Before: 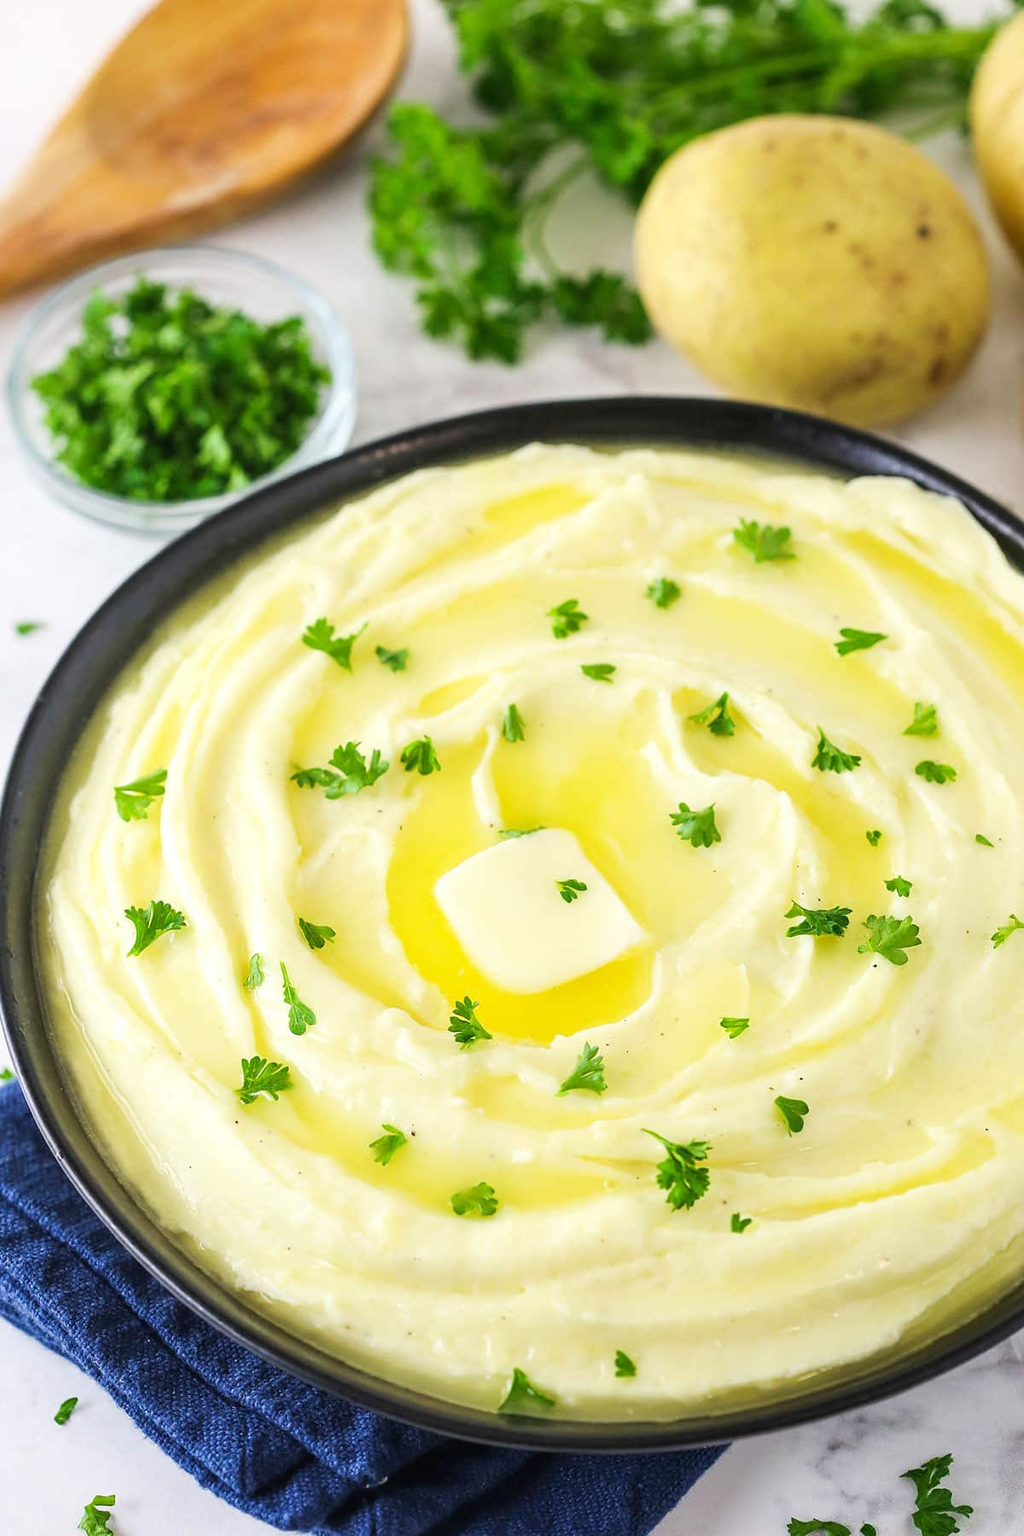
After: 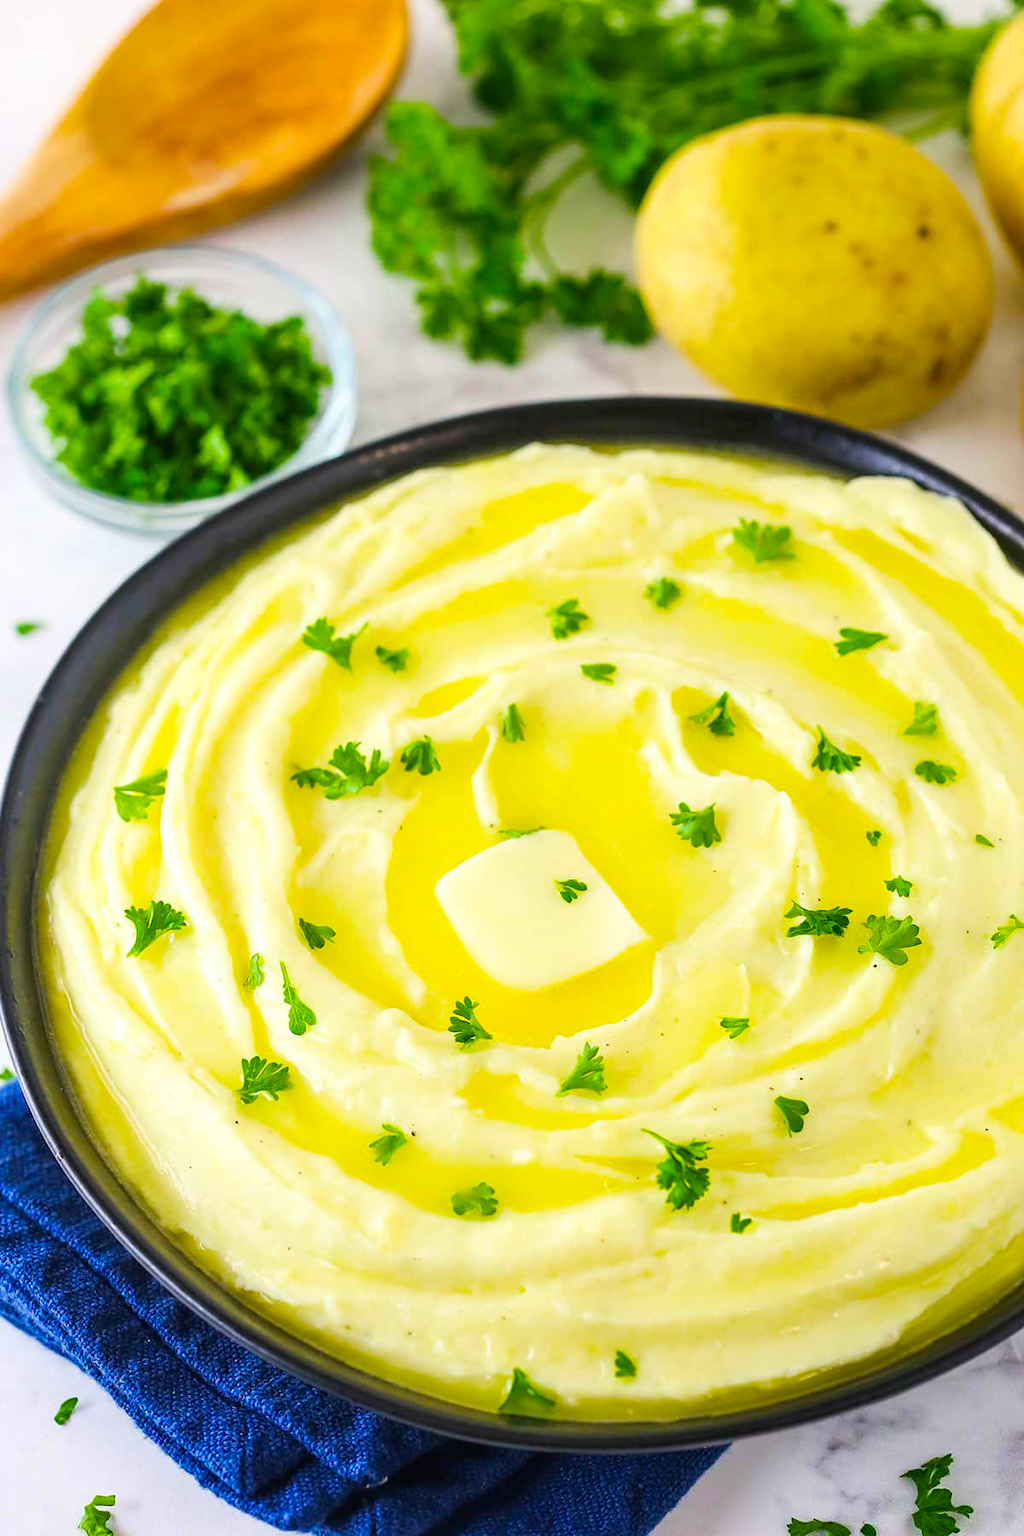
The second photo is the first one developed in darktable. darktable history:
color balance rgb: shadows lift › chroma 1.462%, shadows lift › hue 257.74°, global offset › hue 172.36°, linear chroma grading › global chroma 15.283%, perceptual saturation grading › global saturation 24.888%, global vibrance 21.667%
